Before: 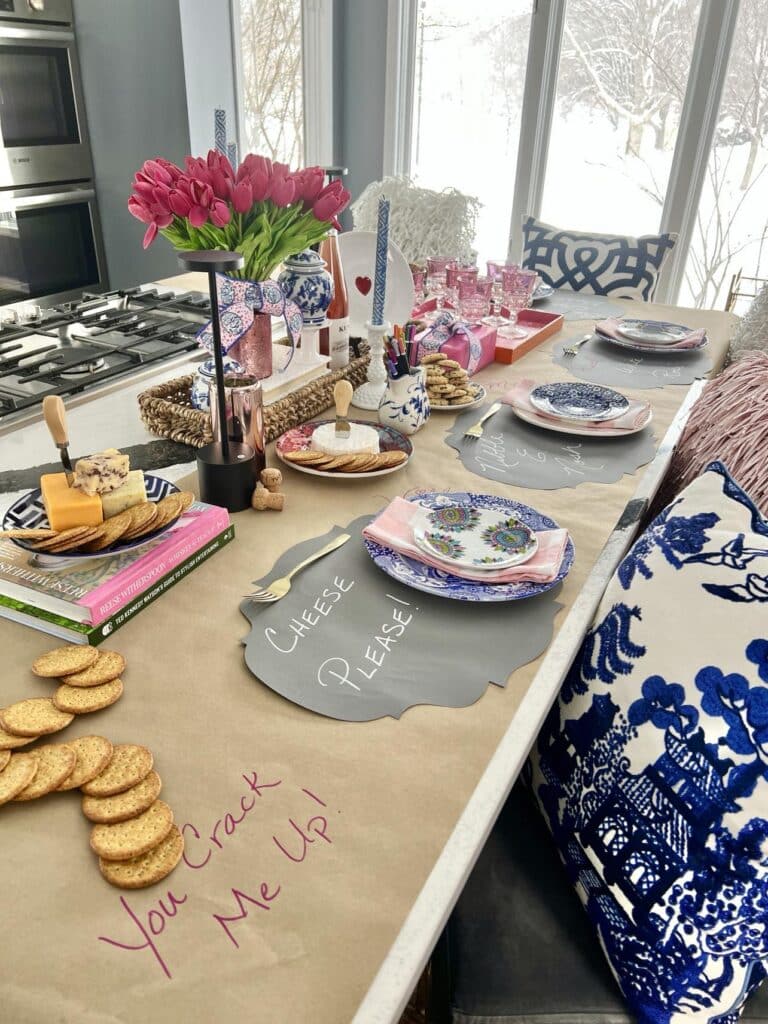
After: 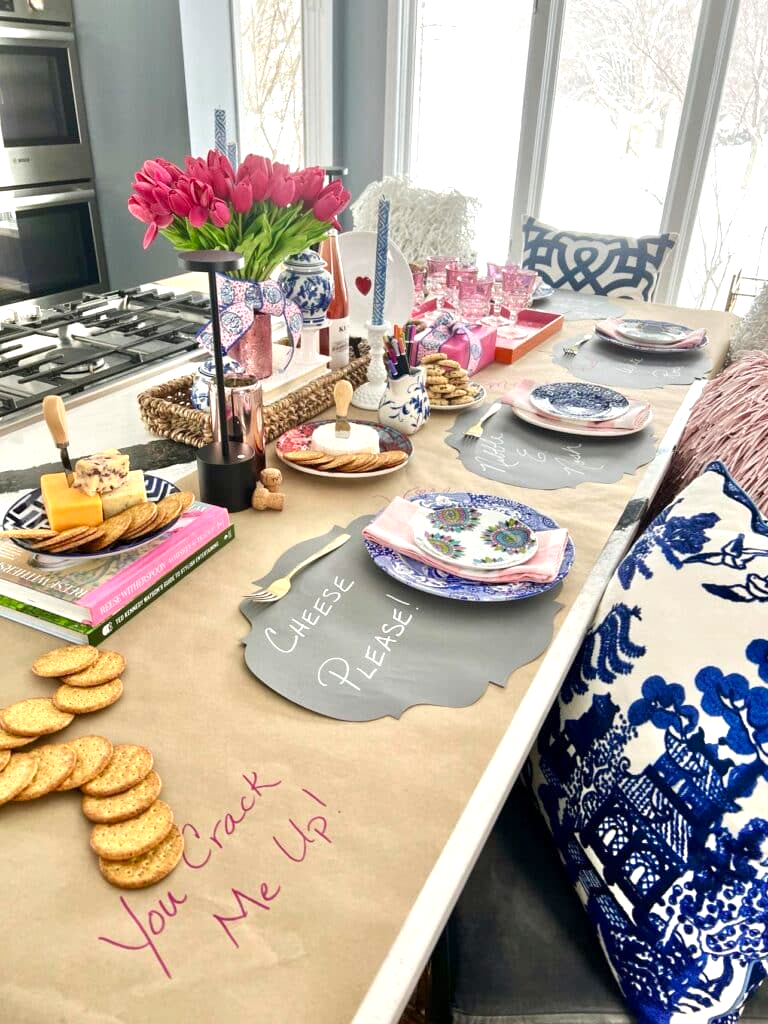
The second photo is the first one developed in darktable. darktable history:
color zones: curves: ch0 [(0.25, 0.5) (0.428, 0.473) (0.75, 0.5)]; ch1 [(0.243, 0.479) (0.398, 0.452) (0.75, 0.5)]
exposure: black level correction 0.001, exposure 0.5 EV, compensate exposure bias true, compensate highlight preservation false
